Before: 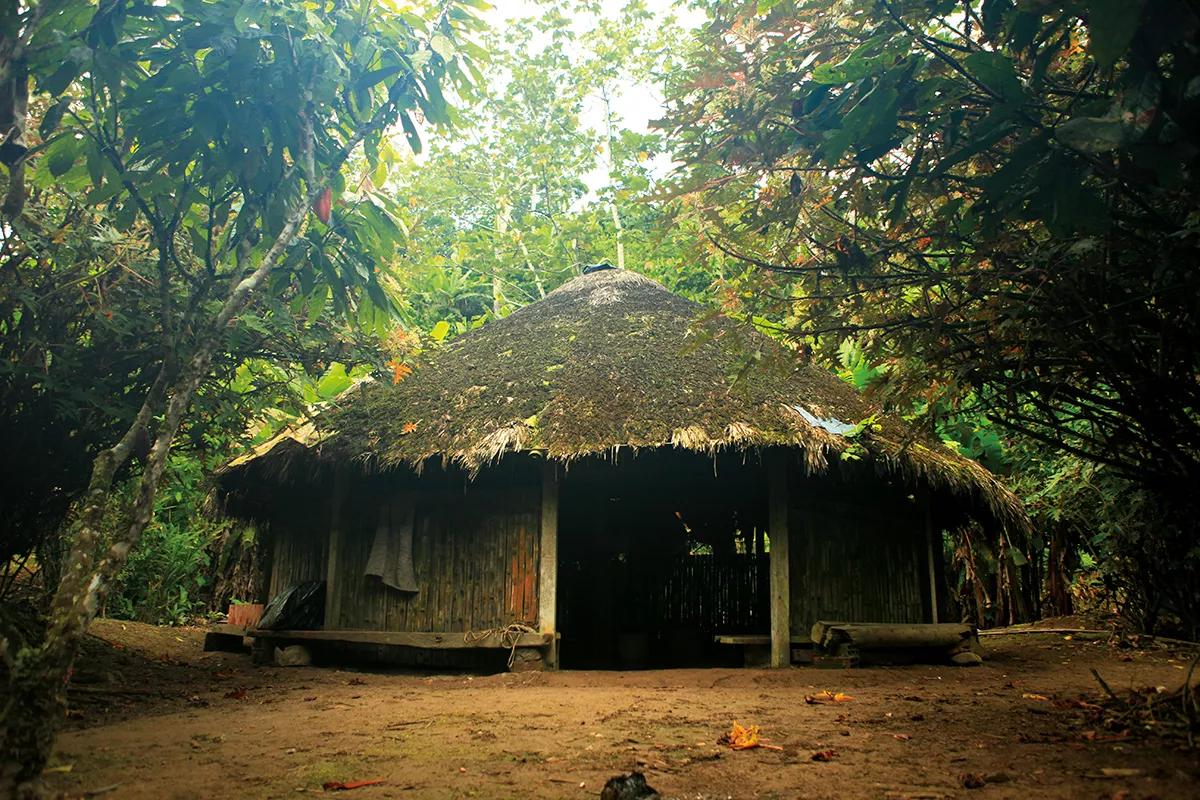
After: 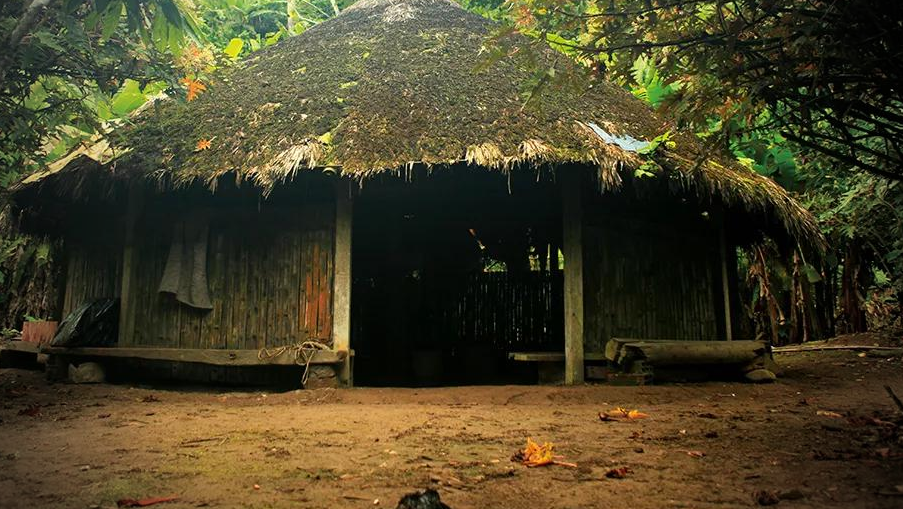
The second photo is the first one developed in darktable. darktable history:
vignetting: fall-off start 75.24%, brightness -0.719, saturation -0.477, width/height ratio 1.089, unbound false
crop and rotate: left 17.184%, top 35.391%, right 7.504%, bottom 0.933%
